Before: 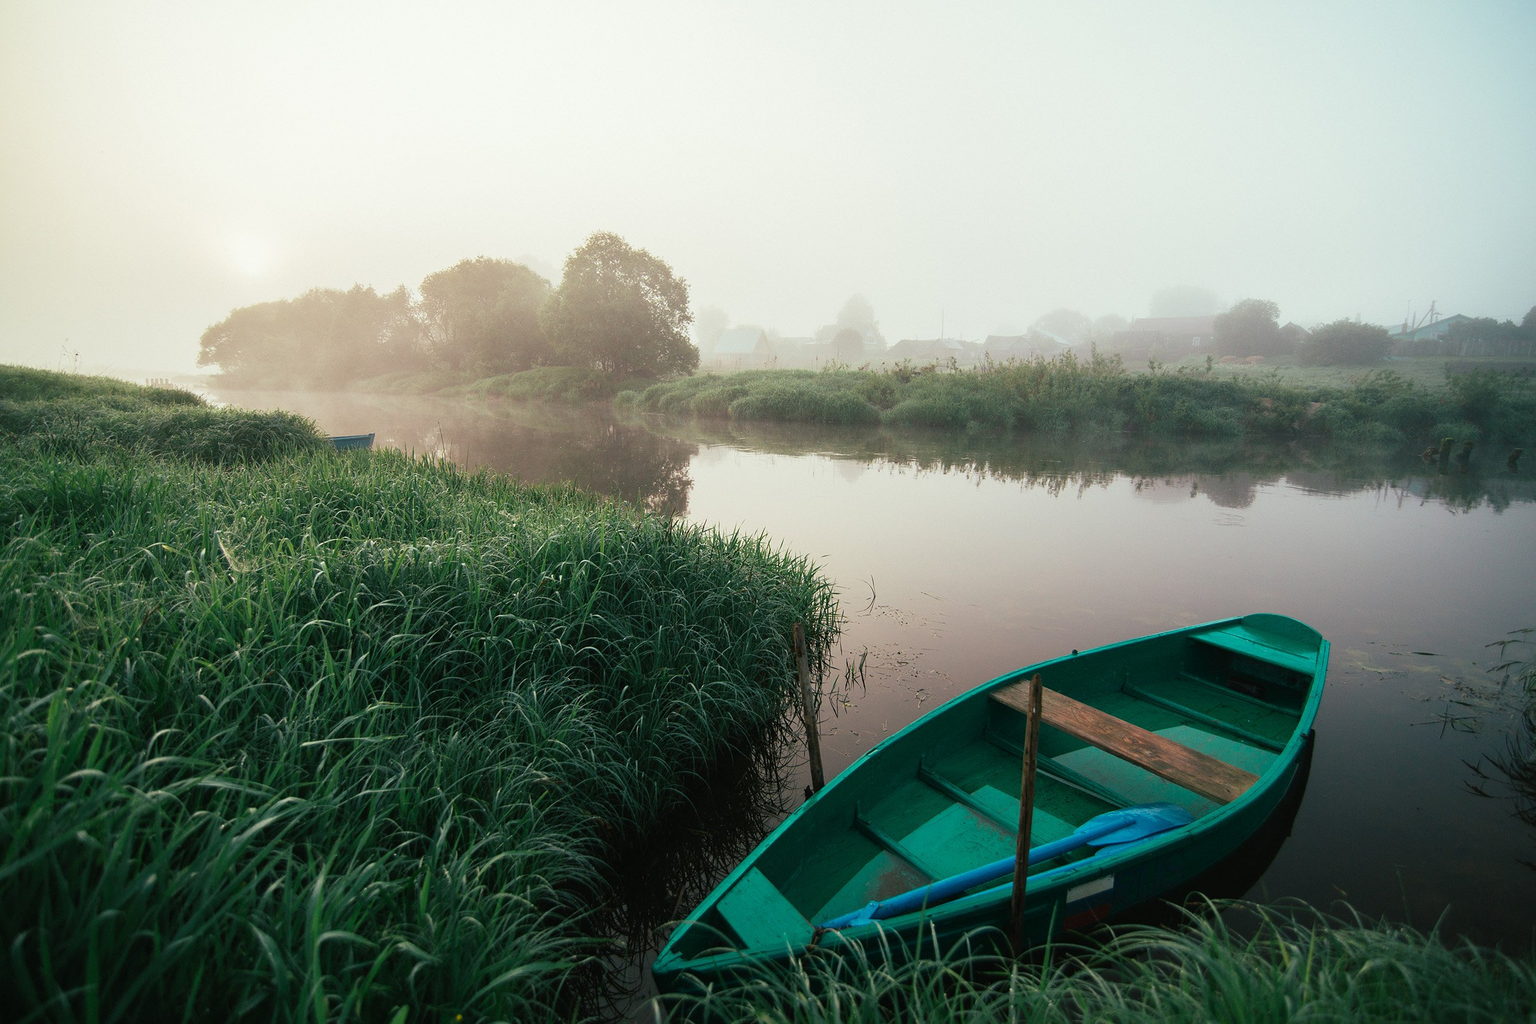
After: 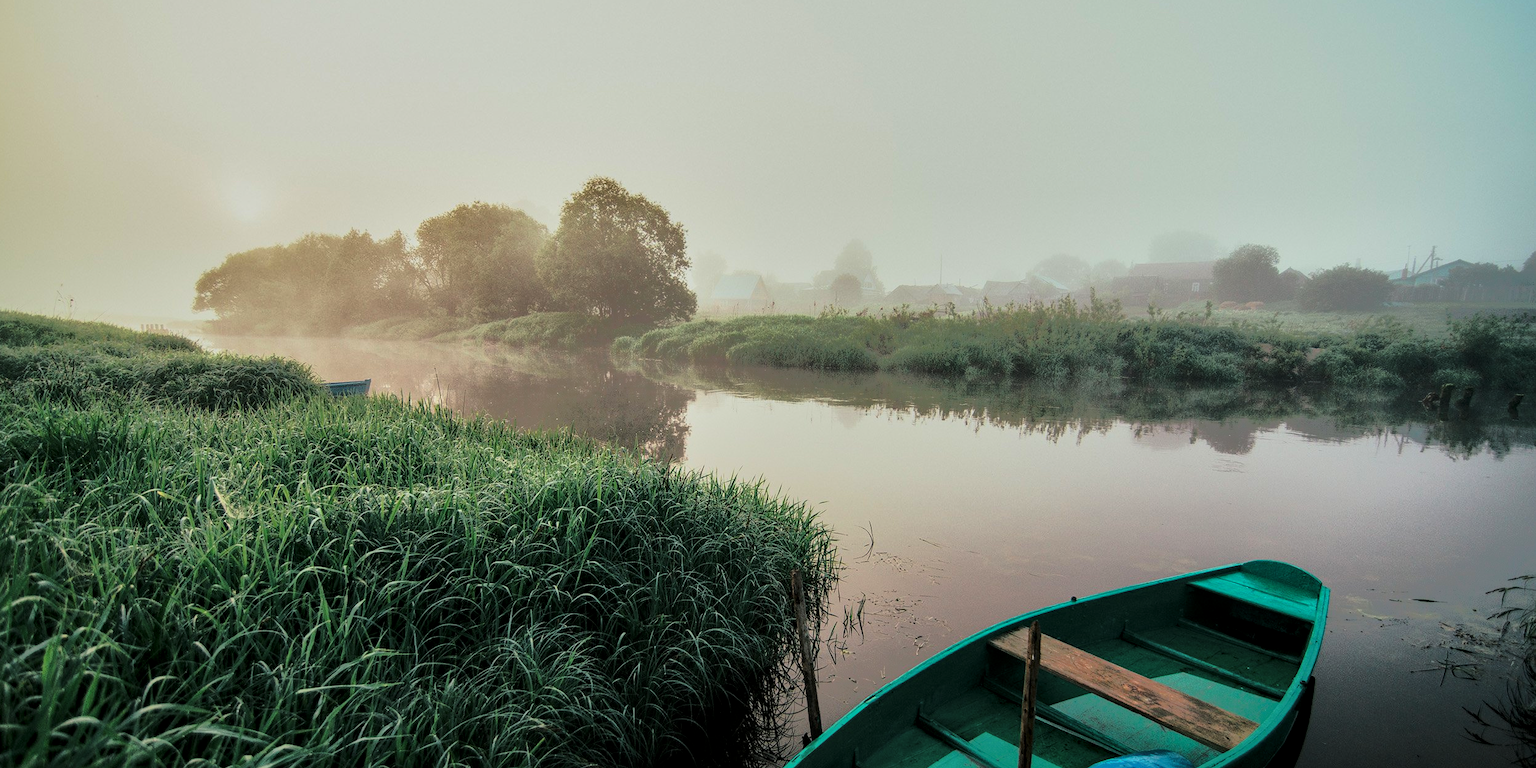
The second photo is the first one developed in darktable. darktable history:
crop: left 0.362%, top 5.489%, bottom 19.731%
tone curve: curves: ch0 [(0, 0) (0.081, 0.033) (0.192, 0.124) (0.283, 0.238) (0.407, 0.476) (0.495, 0.521) (0.661, 0.756) (0.788, 0.87) (1, 0.951)]; ch1 [(0, 0) (0.161, 0.092) (0.35, 0.33) (0.392, 0.392) (0.427, 0.426) (0.479, 0.472) (0.505, 0.497) (0.521, 0.524) (0.567, 0.56) (0.583, 0.592) (0.625, 0.627) (0.678, 0.733) (1, 1)]; ch2 [(0, 0) (0.346, 0.362) (0.404, 0.427) (0.502, 0.499) (0.531, 0.523) (0.544, 0.561) (0.58, 0.59) (0.629, 0.642) (0.717, 0.678) (1, 1)], color space Lab, linked channels, preserve colors none
shadows and highlights: shadows 25.25, highlights -70.75
local contrast: detail 130%
